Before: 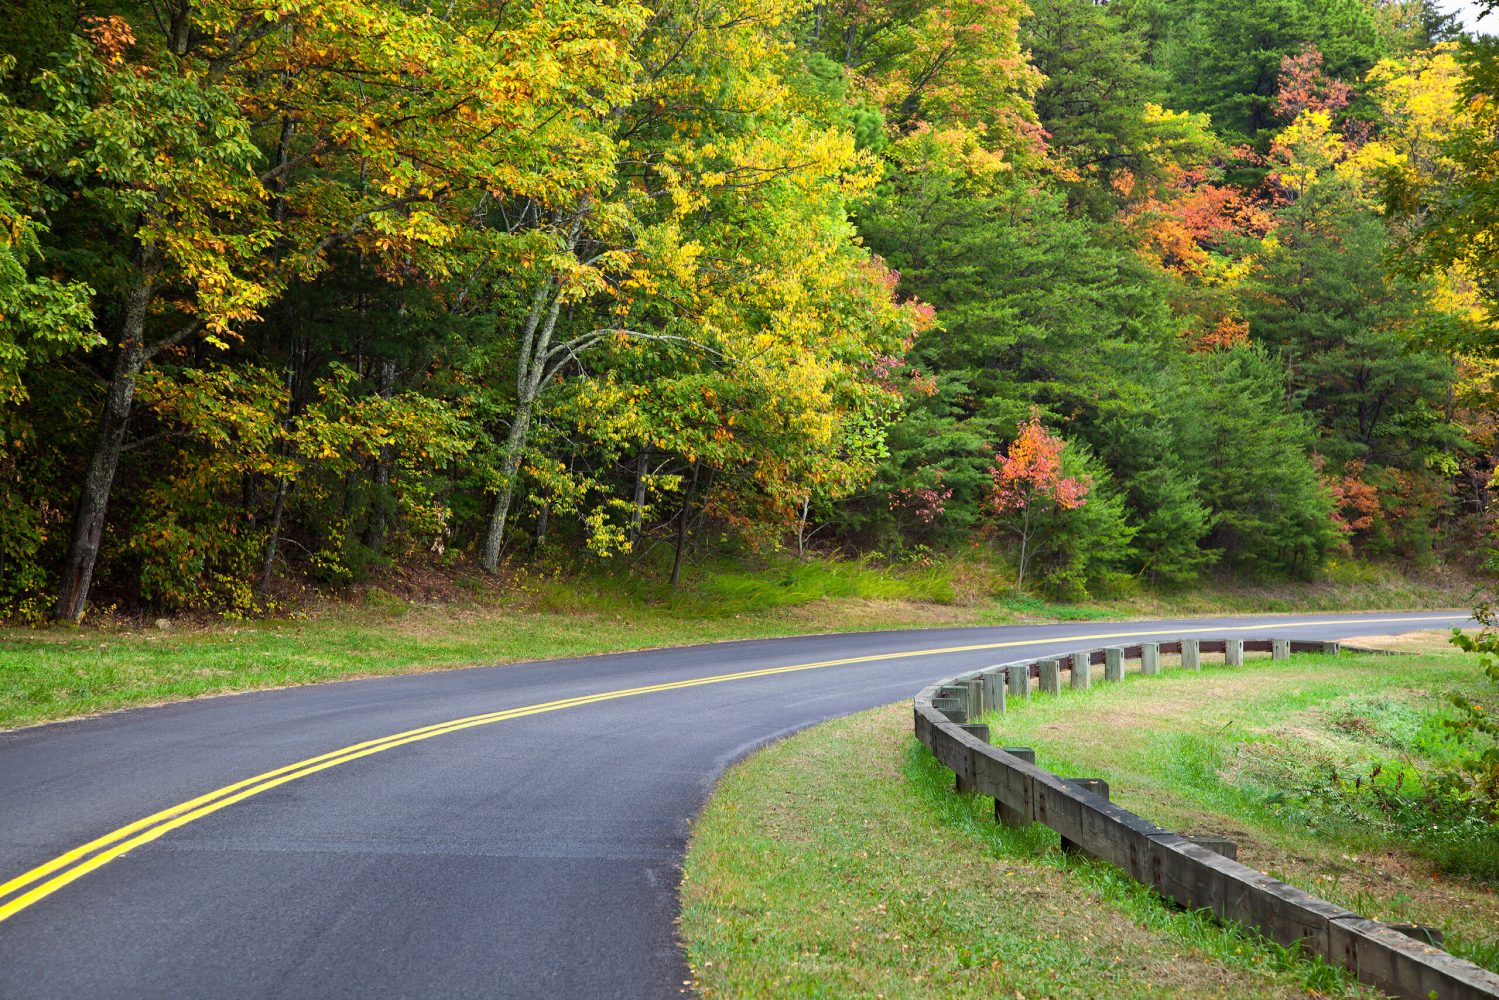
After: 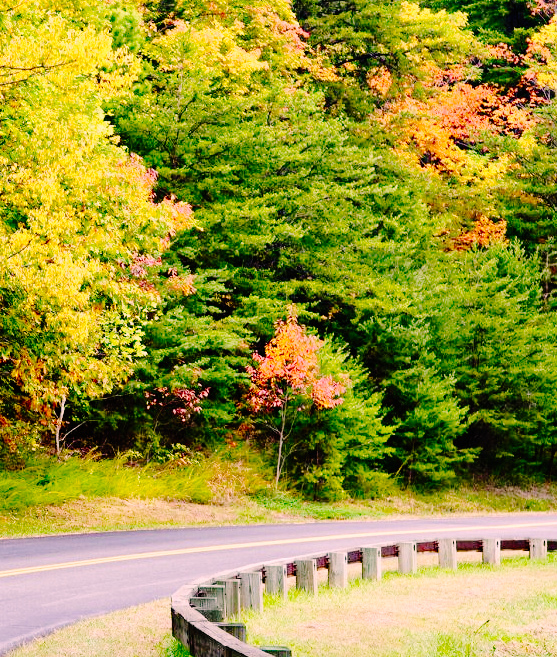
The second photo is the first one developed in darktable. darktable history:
base curve: curves: ch0 [(0, 0) (0.036, 0.01) (0.123, 0.254) (0.258, 0.504) (0.507, 0.748) (1, 1)], preserve colors none
color correction: highlights a* 14.54, highlights b* 4.77
crop and rotate: left 49.628%, top 10.139%, right 13.195%, bottom 24.067%
